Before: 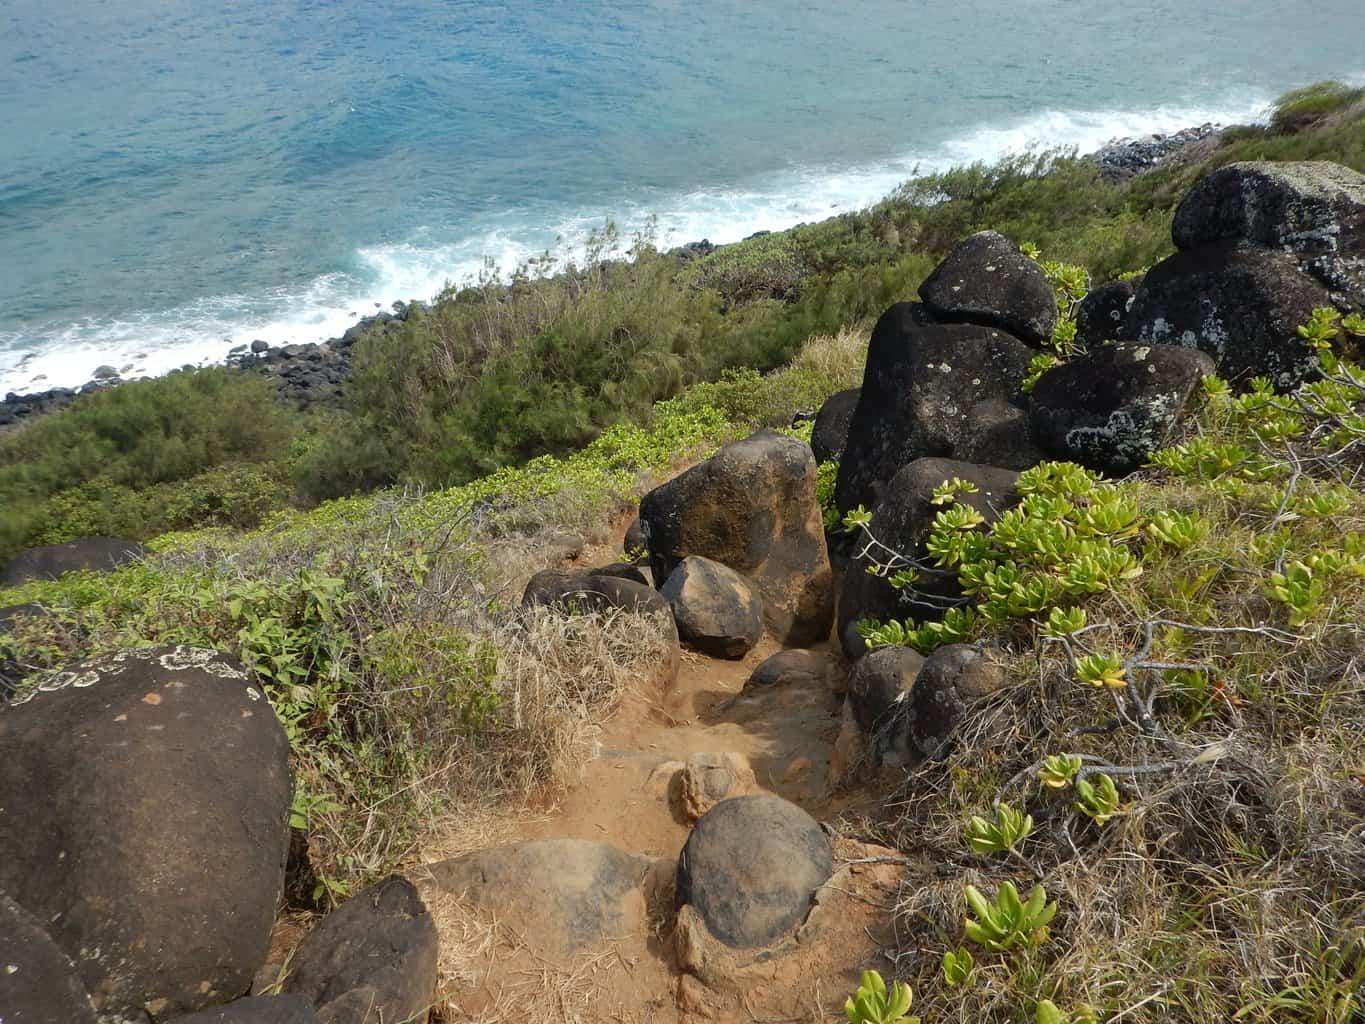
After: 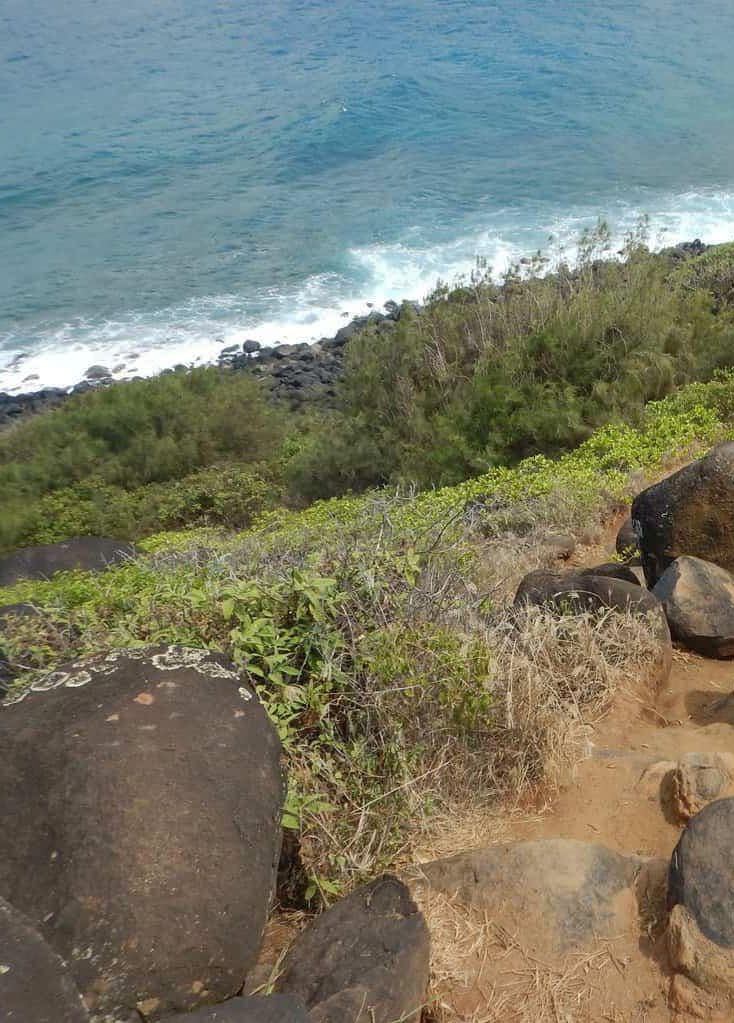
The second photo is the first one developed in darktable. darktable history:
shadows and highlights: on, module defaults
crop: left 0.587%, right 45.588%, bottom 0.086%
